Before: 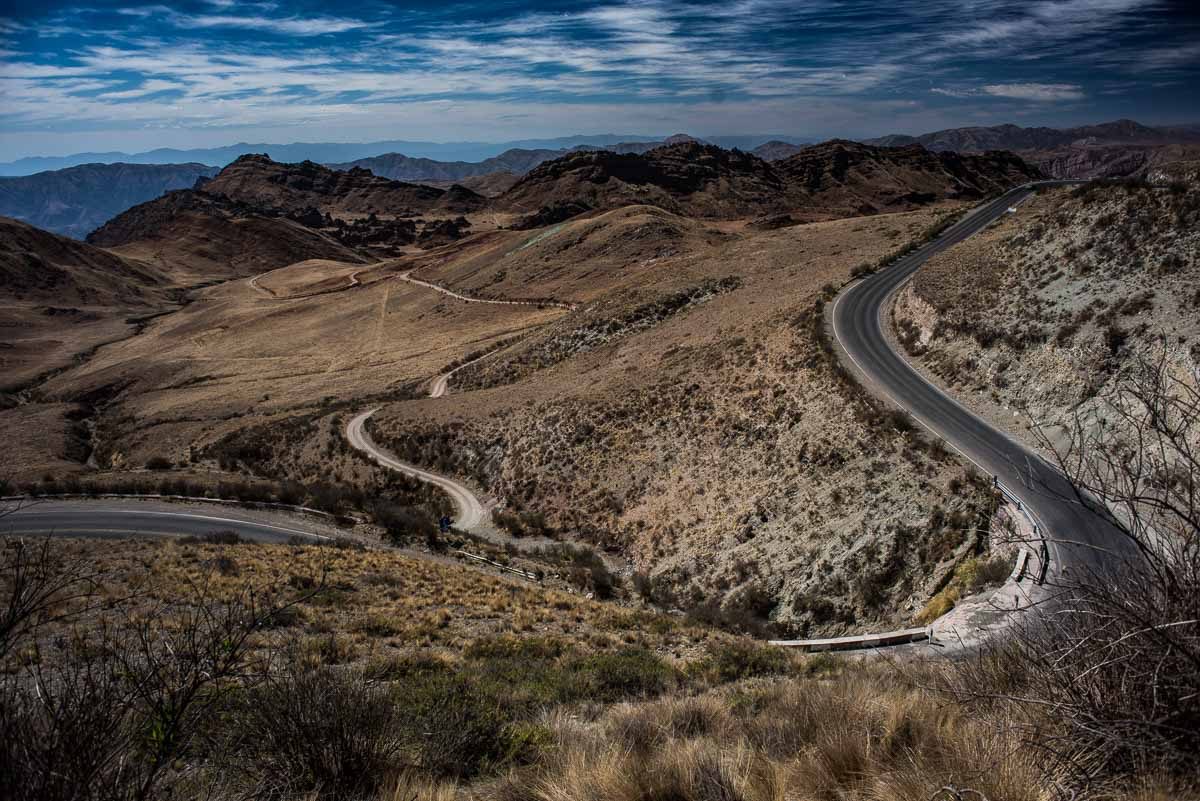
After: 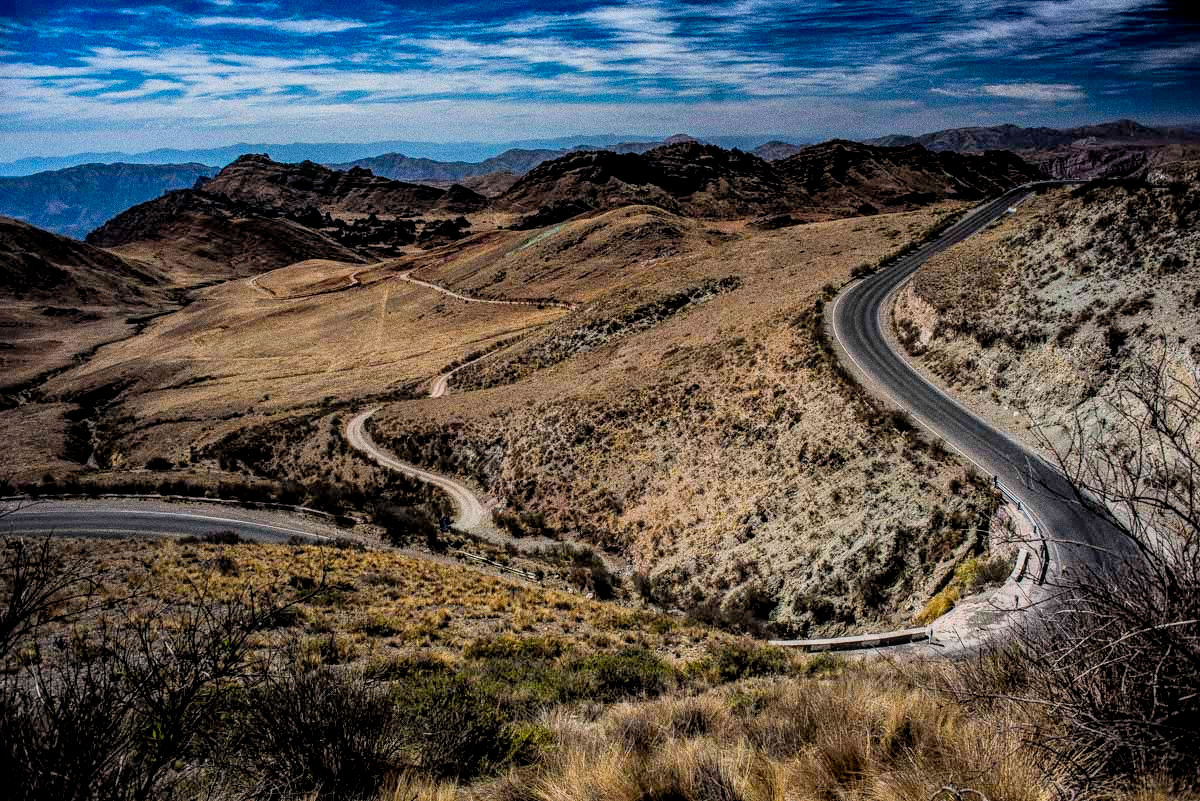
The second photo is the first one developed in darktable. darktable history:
grain: coarseness 9.61 ISO, strength 35.62%
local contrast: on, module defaults
levels: levels [0, 0.435, 0.917]
filmic rgb: black relative exposure -7.75 EV, white relative exposure 4.4 EV, threshold 3 EV, hardness 3.76, latitude 38.11%, contrast 0.966, highlights saturation mix 10%, shadows ↔ highlights balance 4.59%, color science v4 (2020), enable highlight reconstruction true
